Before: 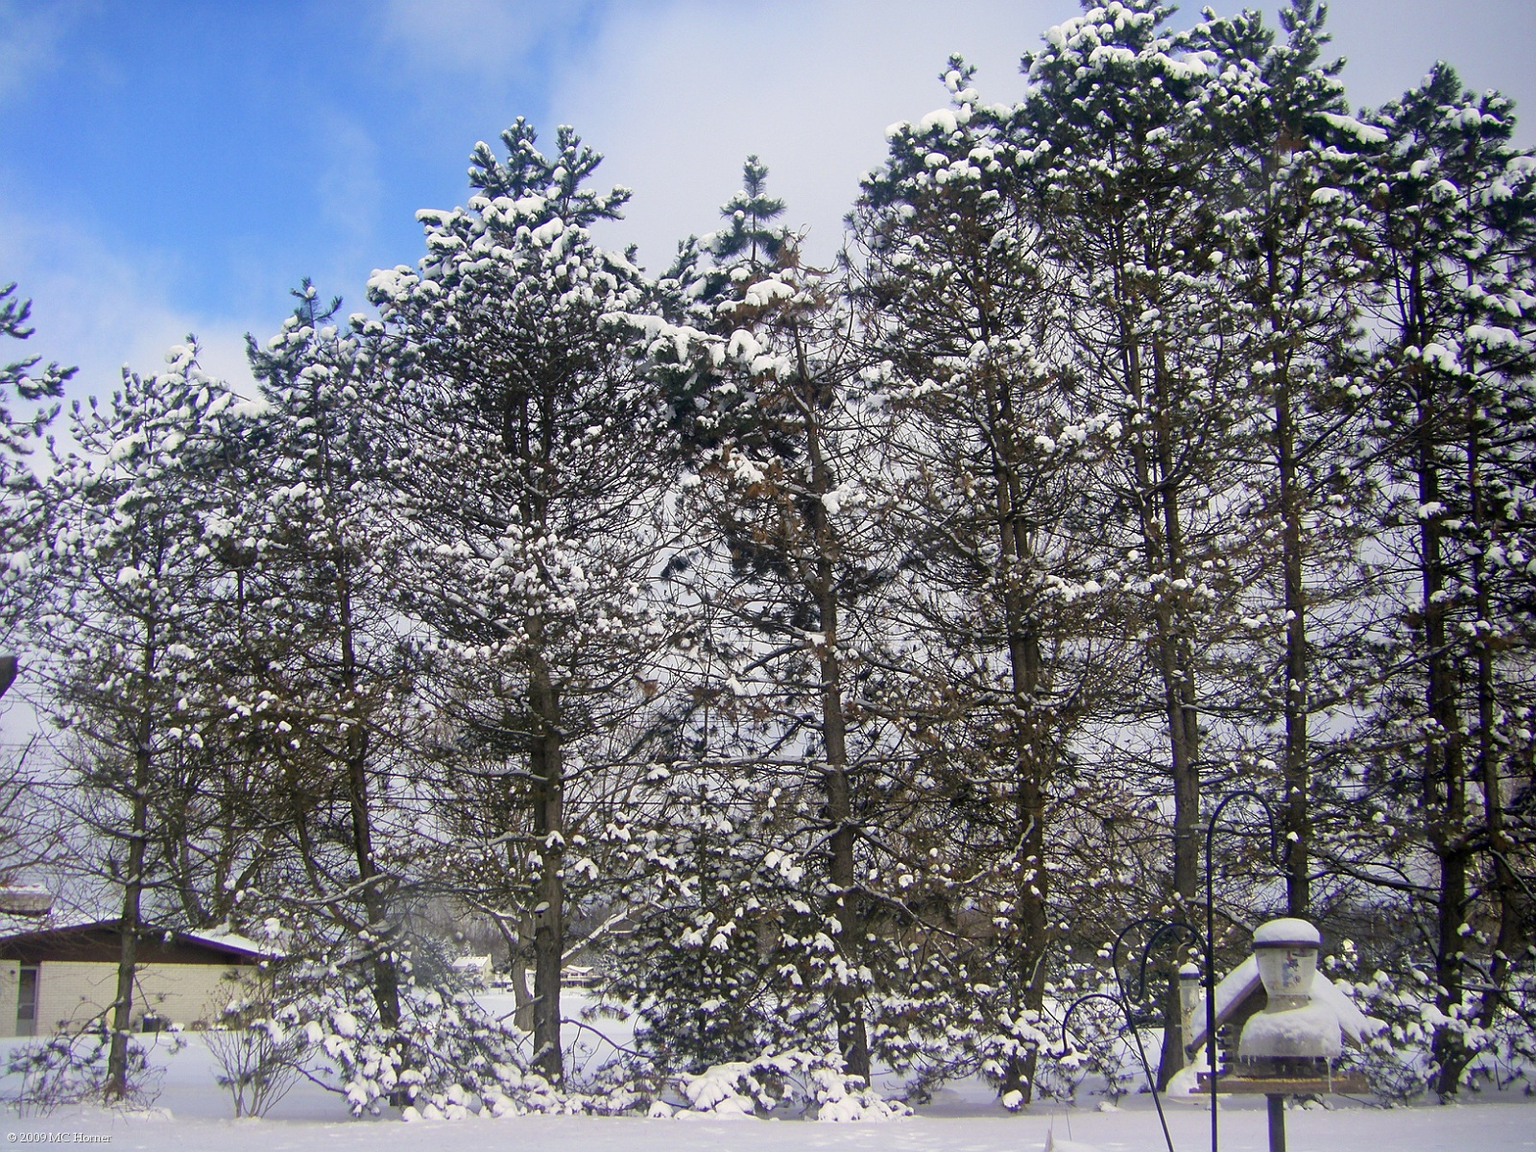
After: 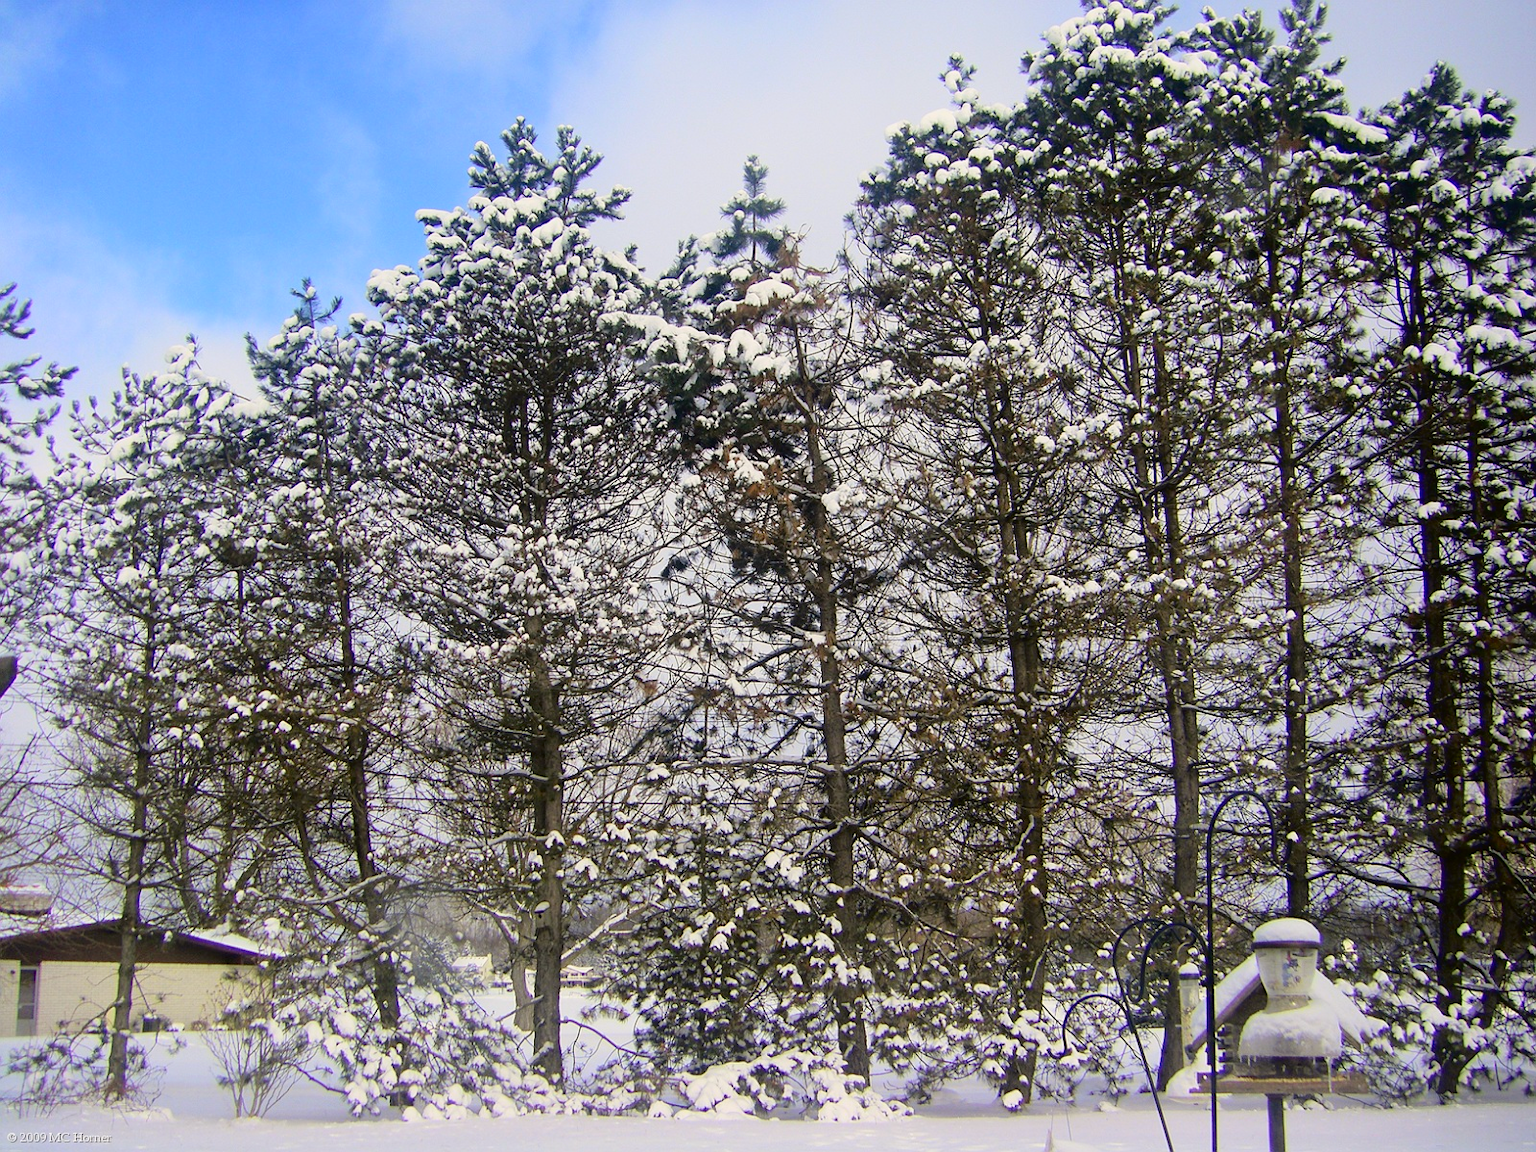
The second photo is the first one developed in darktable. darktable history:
tone curve: curves: ch0 [(0, 0.021) (0.049, 0.044) (0.152, 0.14) (0.328, 0.377) (0.473, 0.543) (0.641, 0.705) (0.868, 0.887) (1, 0.969)]; ch1 [(0, 0) (0.302, 0.331) (0.427, 0.433) (0.472, 0.47) (0.502, 0.503) (0.522, 0.526) (0.564, 0.591) (0.602, 0.632) (0.677, 0.701) (0.859, 0.885) (1, 1)]; ch2 [(0, 0) (0.33, 0.301) (0.447, 0.44) (0.487, 0.496) (0.502, 0.516) (0.535, 0.554) (0.565, 0.598) (0.618, 0.629) (1, 1)], color space Lab, independent channels, preserve colors none
